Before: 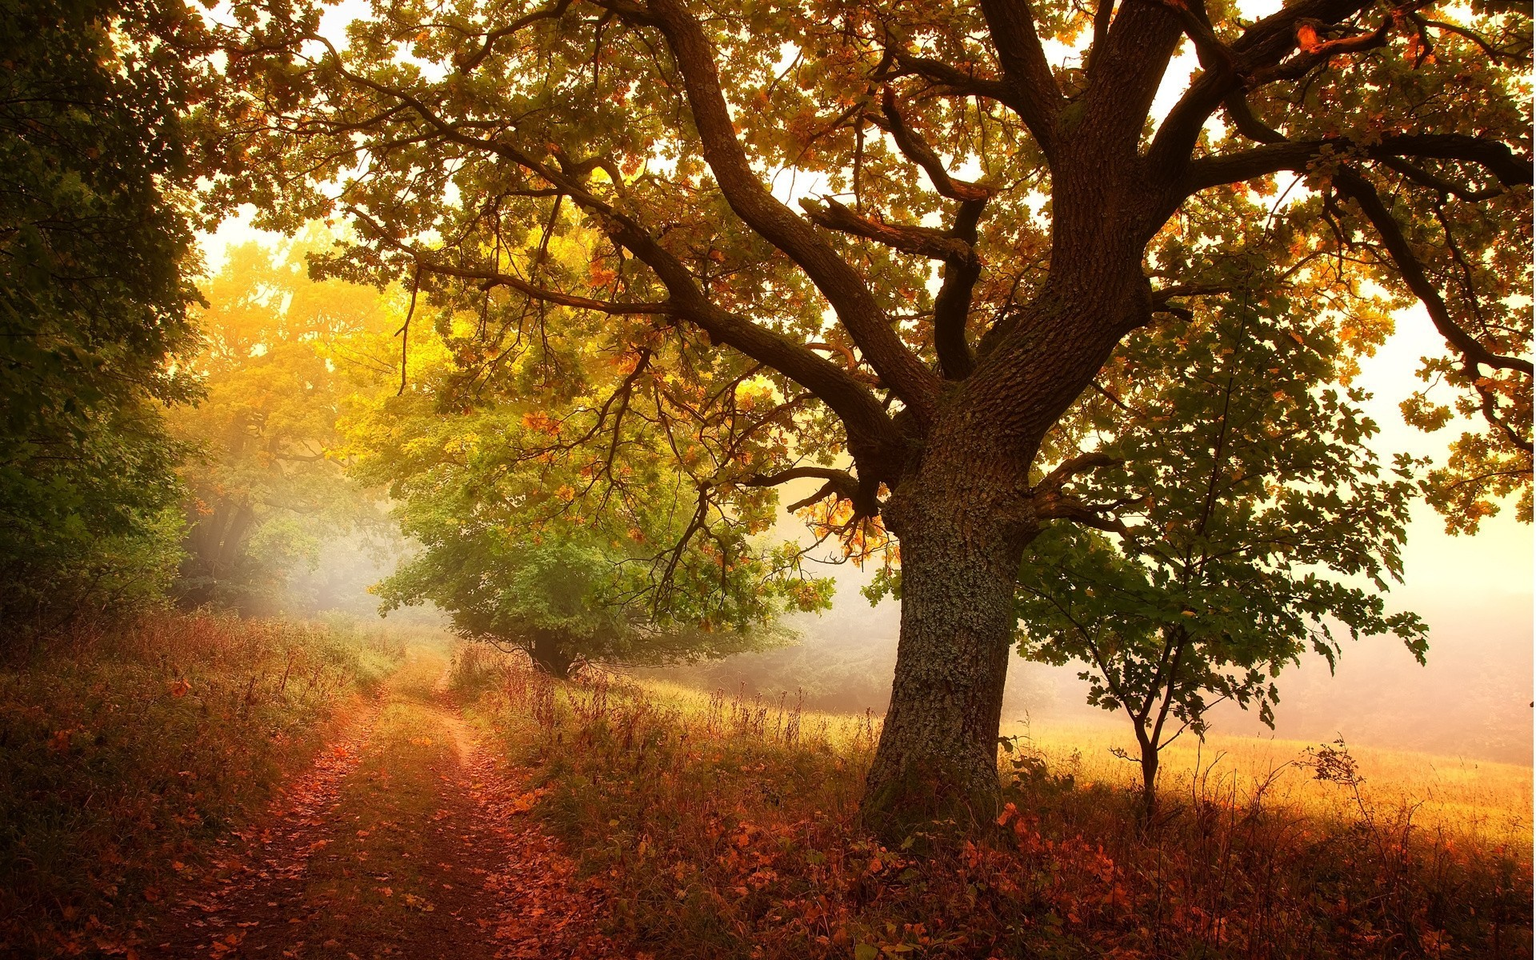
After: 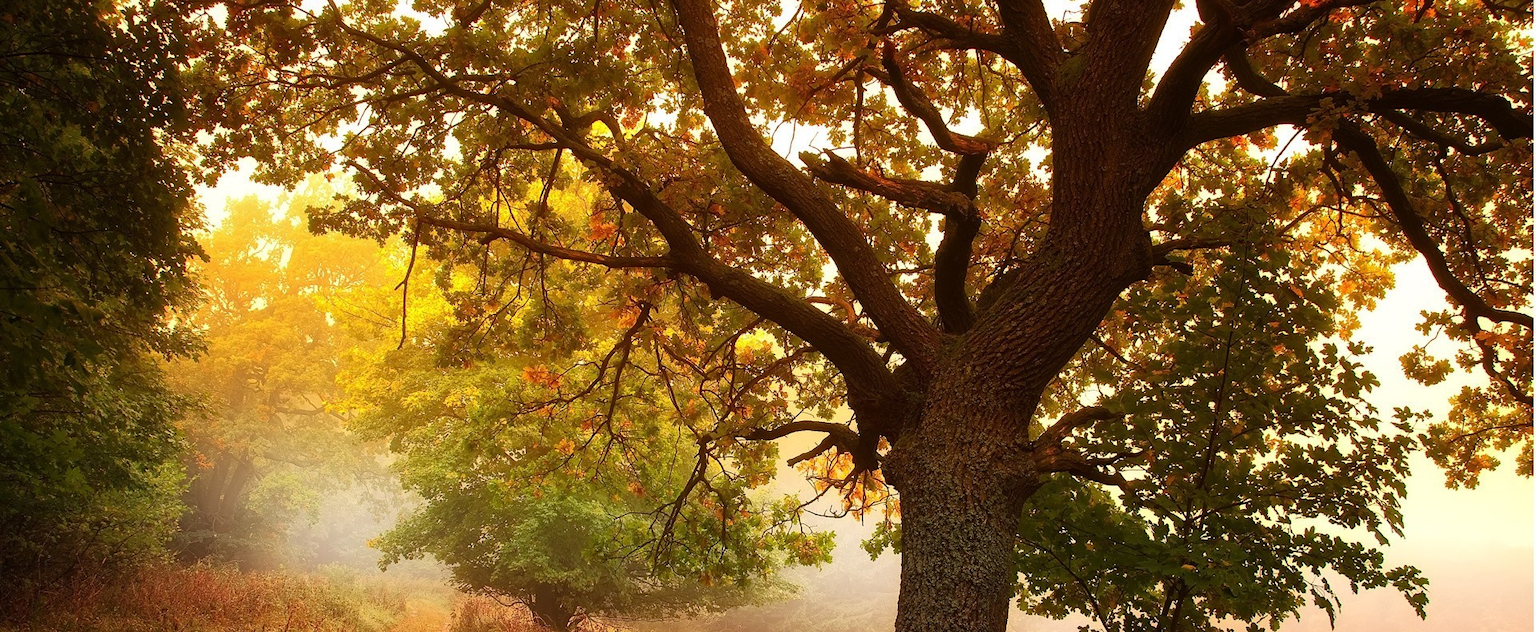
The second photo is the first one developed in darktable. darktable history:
crop and rotate: top 4.91%, bottom 29.154%
